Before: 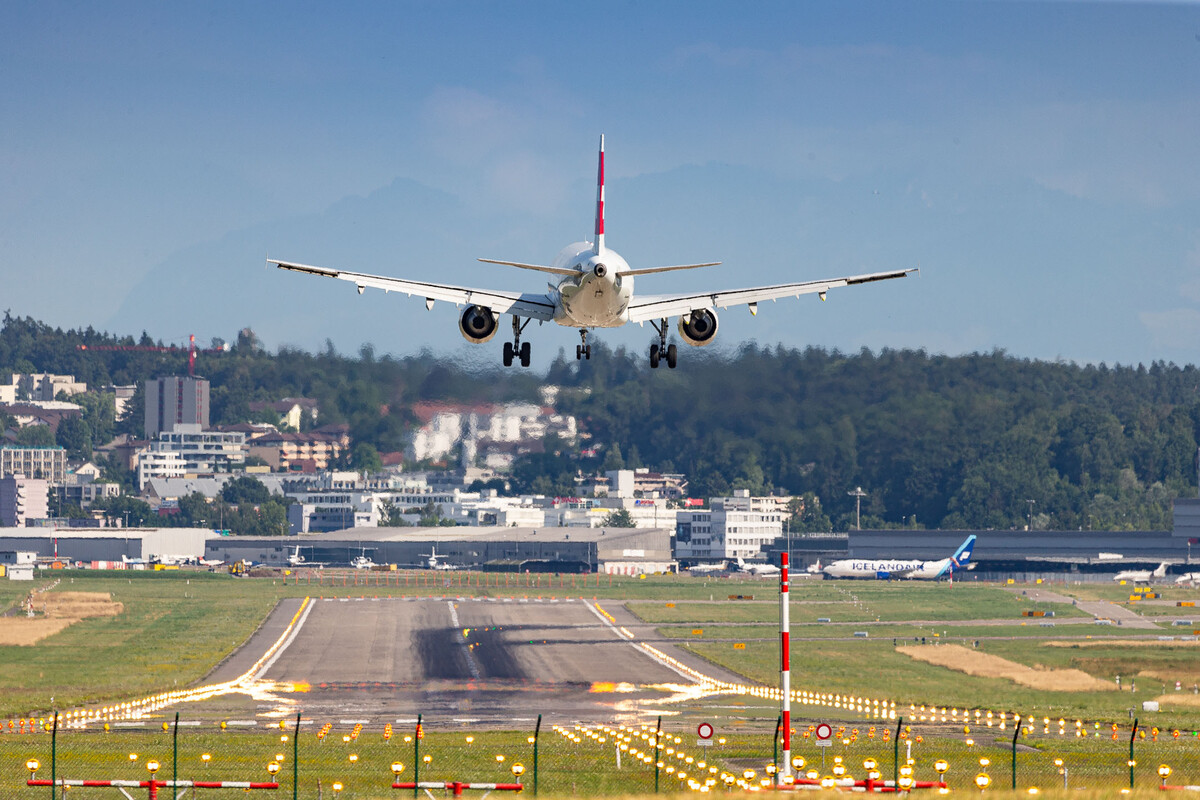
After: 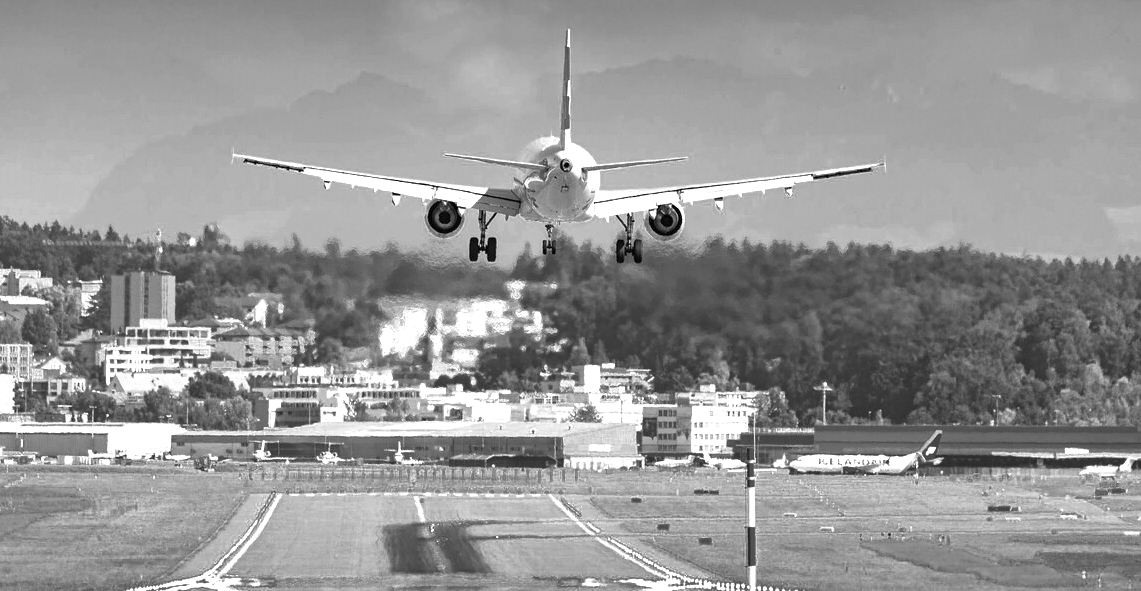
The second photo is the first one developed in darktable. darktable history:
crop and rotate: left 2.911%, top 13.318%, right 1.942%, bottom 12.74%
color zones: curves: ch0 [(0.002, 0.429) (0.121, 0.212) (0.198, 0.113) (0.276, 0.344) (0.331, 0.541) (0.41, 0.56) (0.482, 0.289) (0.619, 0.227) (0.721, 0.18) (0.821, 0.435) (0.928, 0.555) (1, 0.587)]; ch1 [(0, 0) (0.143, 0) (0.286, 0) (0.429, 0) (0.571, 0) (0.714, 0) (0.857, 0)]
exposure: black level correction 0, exposure 1.098 EV, compensate exposure bias true, compensate highlight preservation false
